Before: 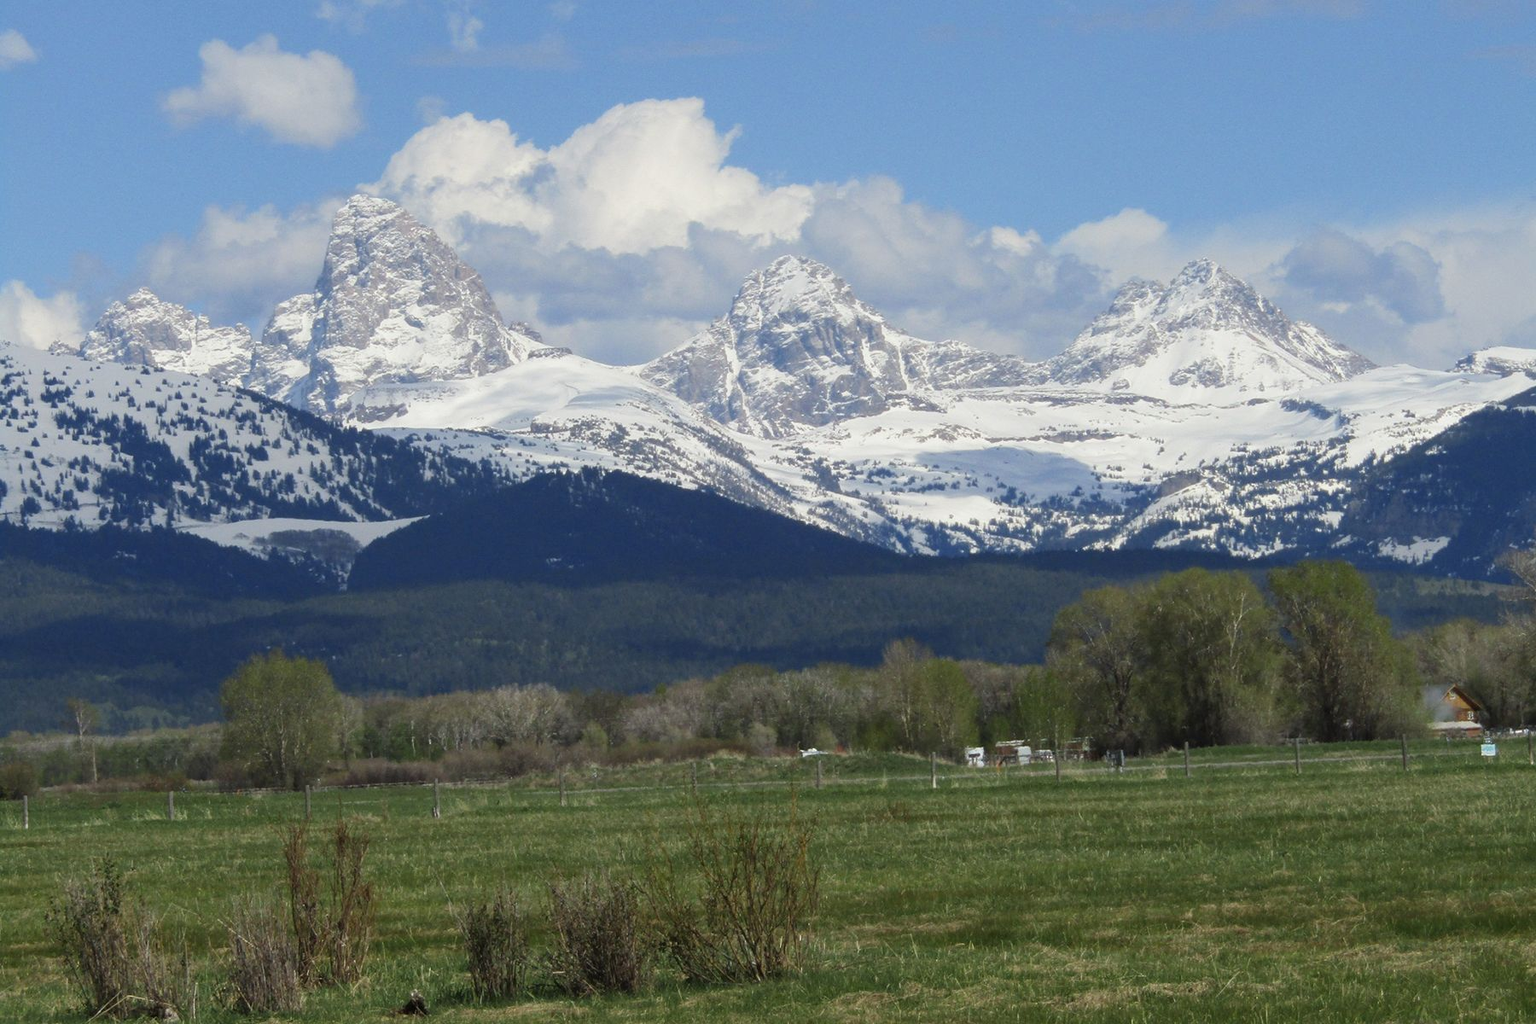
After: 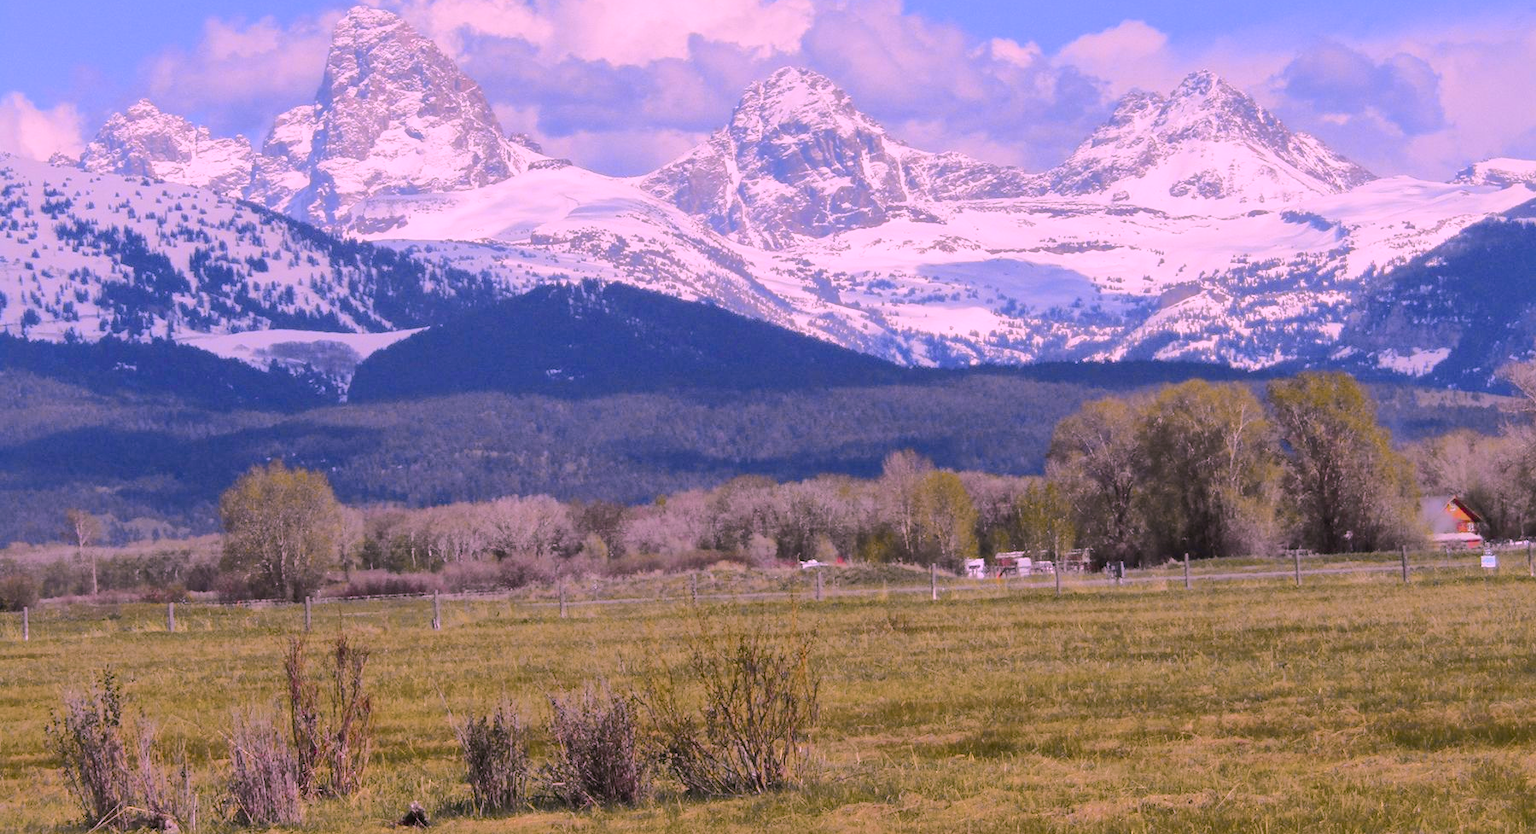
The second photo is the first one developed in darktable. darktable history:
crop and rotate: top 18.434%
color correction: highlights a* 19.02, highlights b* -11.62, saturation 1.69
tone curve: curves: ch0 [(0, 0) (0.104, 0.061) (0.239, 0.201) (0.327, 0.317) (0.401, 0.443) (0.489, 0.566) (0.65, 0.68) (0.832, 0.858) (1, 0.977)]; ch1 [(0, 0) (0.161, 0.092) (0.35, 0.33) (0.379, 0.401) (0.447, 0.476) (0.495, 0.499) (0.515, 0.518) (0.534, 0.557) (0.602, 0.625) (0.712, 0.706) (1, 1)]; ch2 [(0, 0) (0.359, 0.372) (0.437, 0.437) (0.502, 0.501) (0.55, 0.534) (0.592, 0.601) (0.647, 0.64) (1, 1)], color space Lab, independent channels, preserve colors none
shadows and highlights: on, module defaults
contrast brightness saturation: brightness 0.14
